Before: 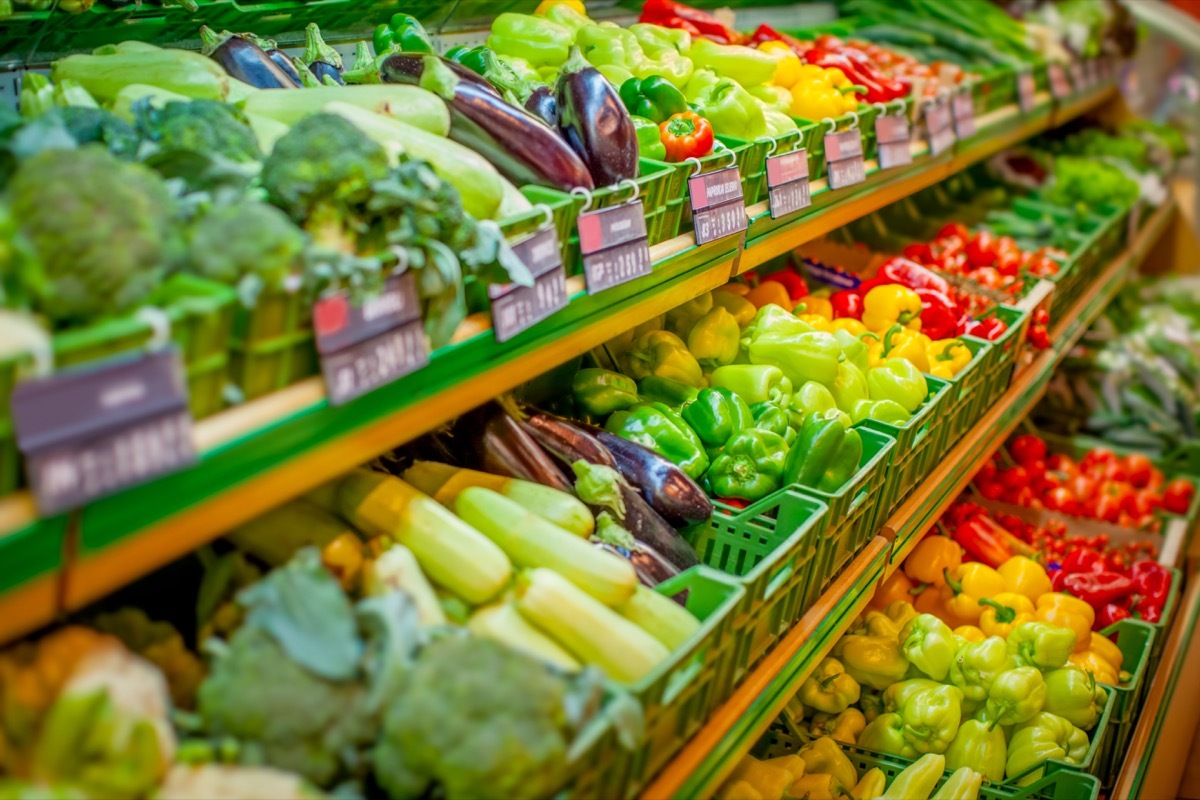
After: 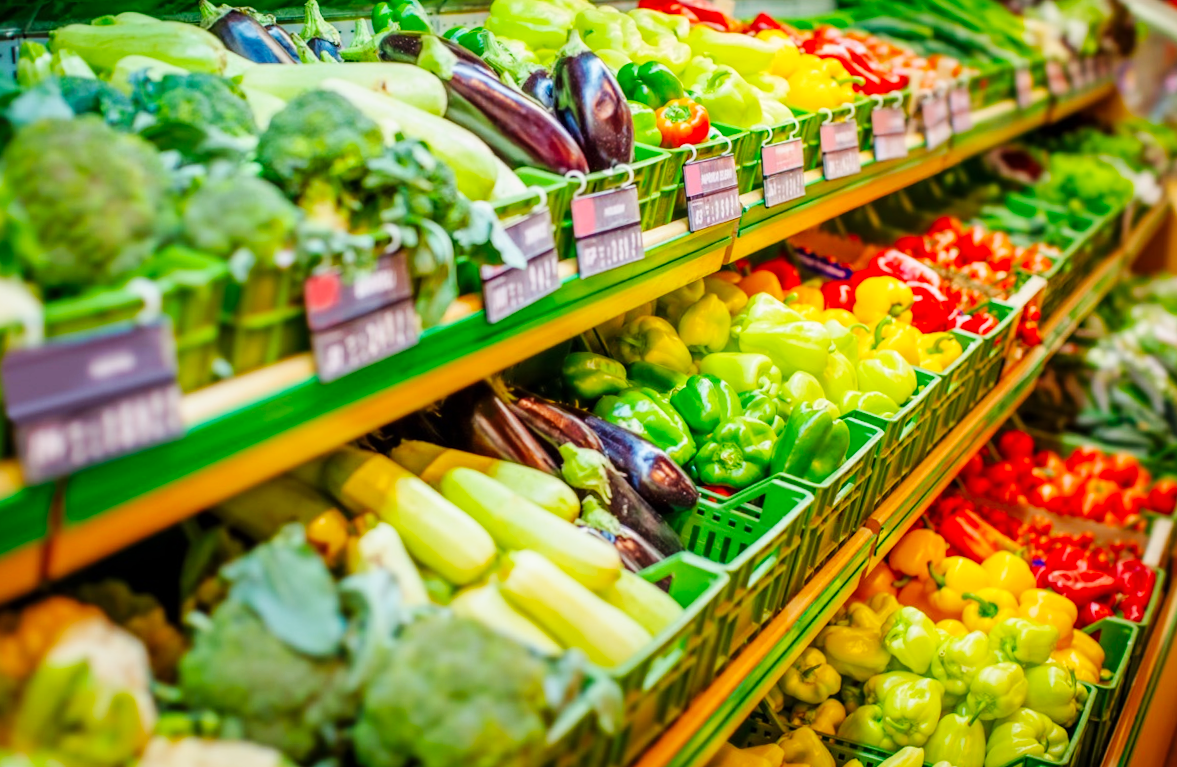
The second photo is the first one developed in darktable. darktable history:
base curve: curves: ch0 [(0, 0) (0.032, 0.025) (0.121, 0.166) (0.206, 0.329) (0.605, 0.79) (1, 1)], preserve colors none
rotate and perspective: rotation 1.57°, crop left 0.018, crop right 0.982, crop top 0.039, crop bottom 0.961
